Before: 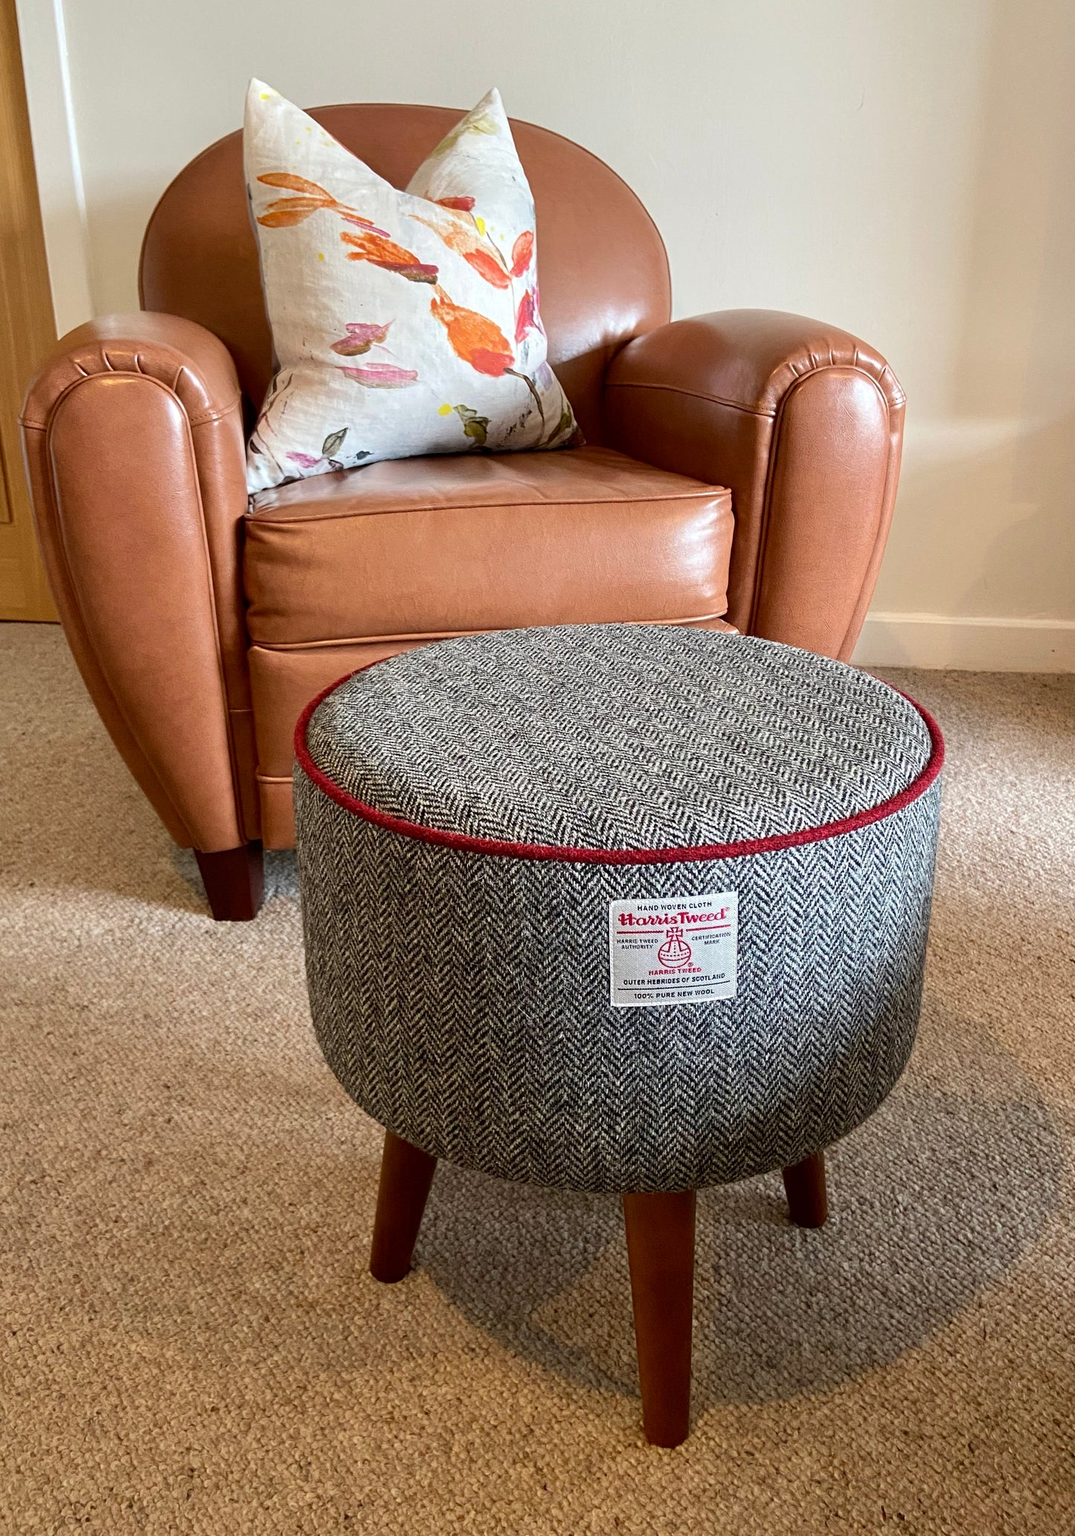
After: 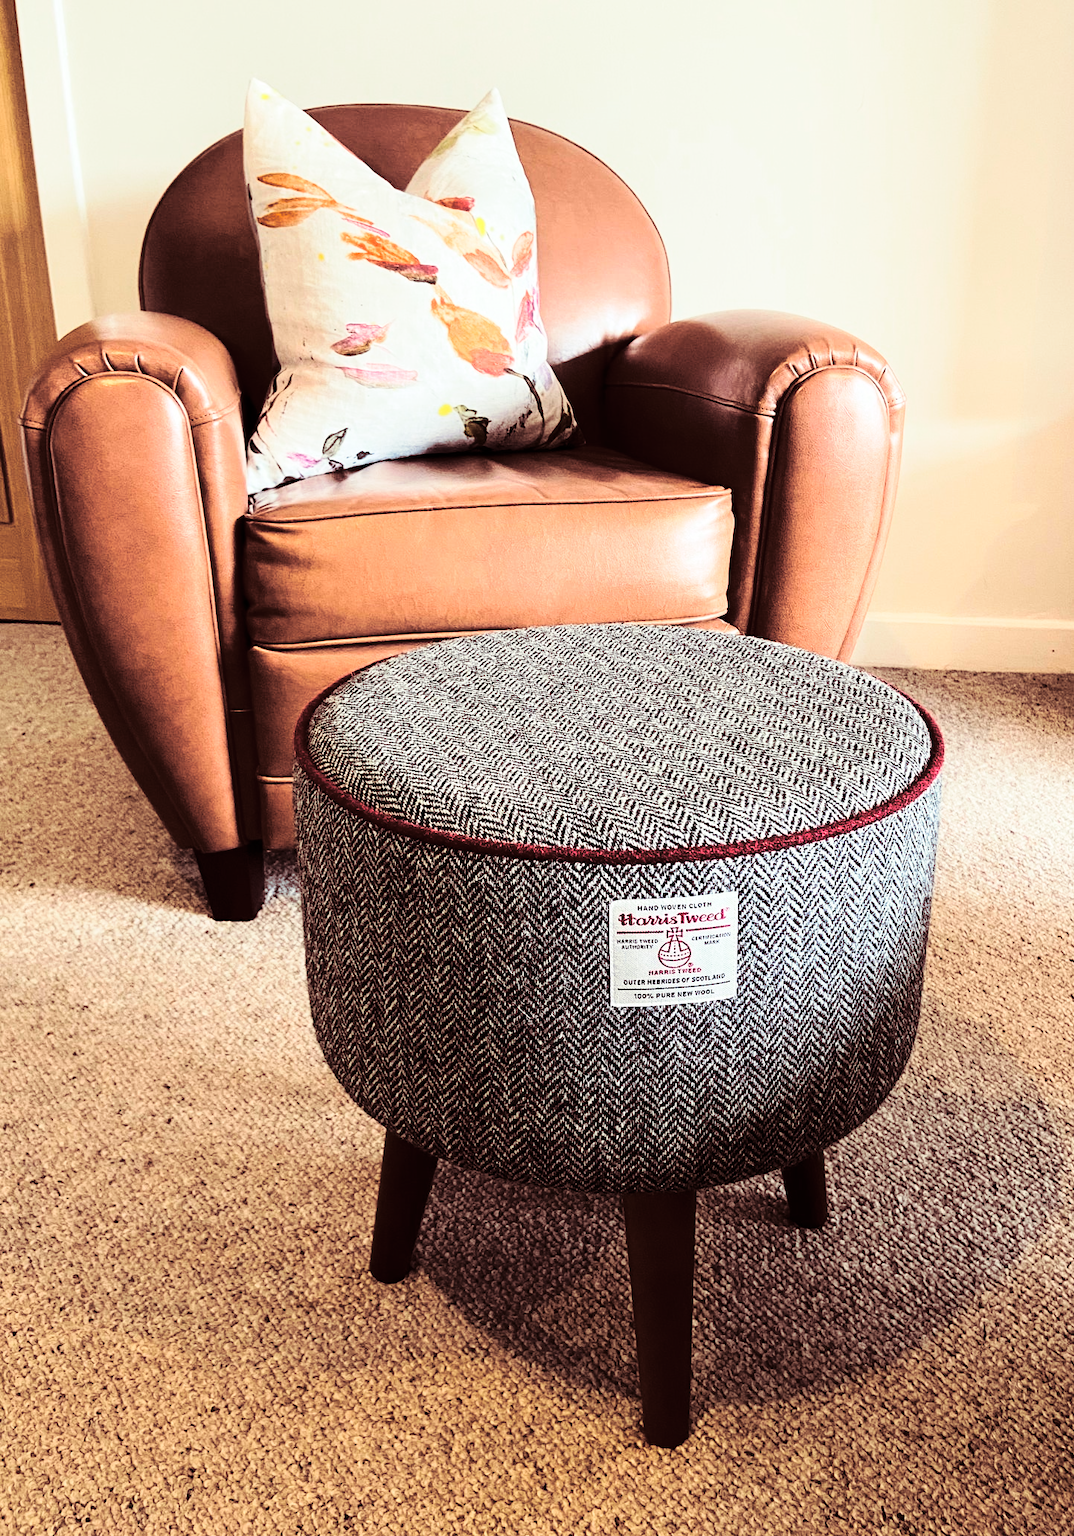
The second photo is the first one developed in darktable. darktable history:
shadows and highlights: shadows 0, highlights 40
tone curve: curves: ch0 [(0, 0) (0.179, 0.073) (0.265, 0.147) (0.463, 0.553) (0.51, 0.635) (0.716, 0.863) (1, 0.997)], color space Lab, linked channels, preserve colors none
split-toning: on, module defaults
